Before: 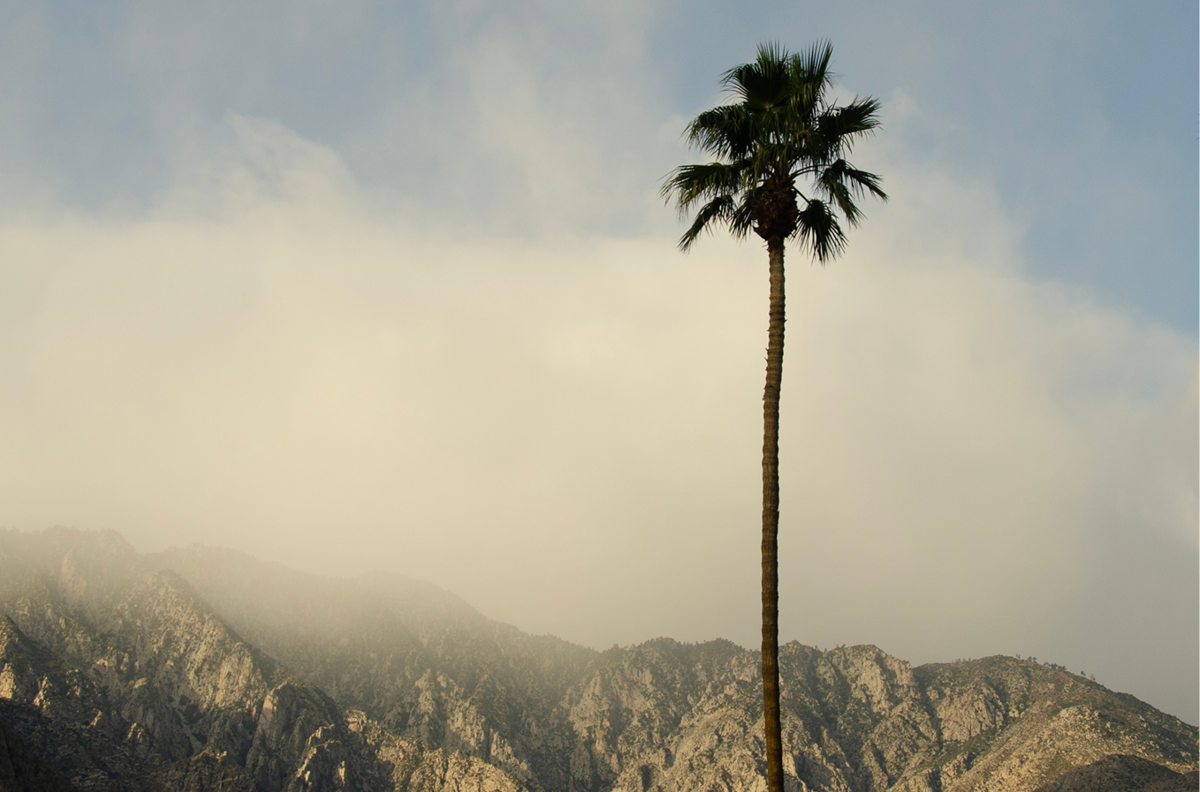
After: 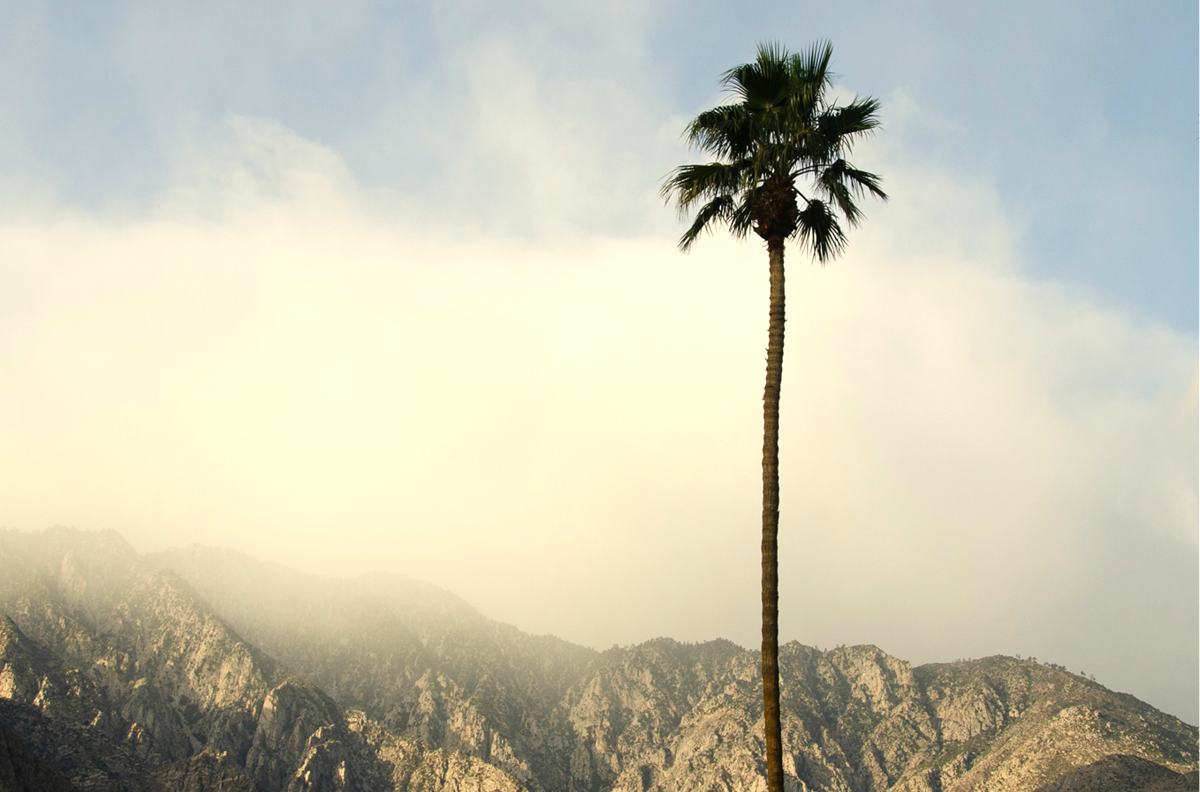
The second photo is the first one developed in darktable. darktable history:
exposure: black level correction 0, exposure 0.593 EV, compensate highlight preservation false
